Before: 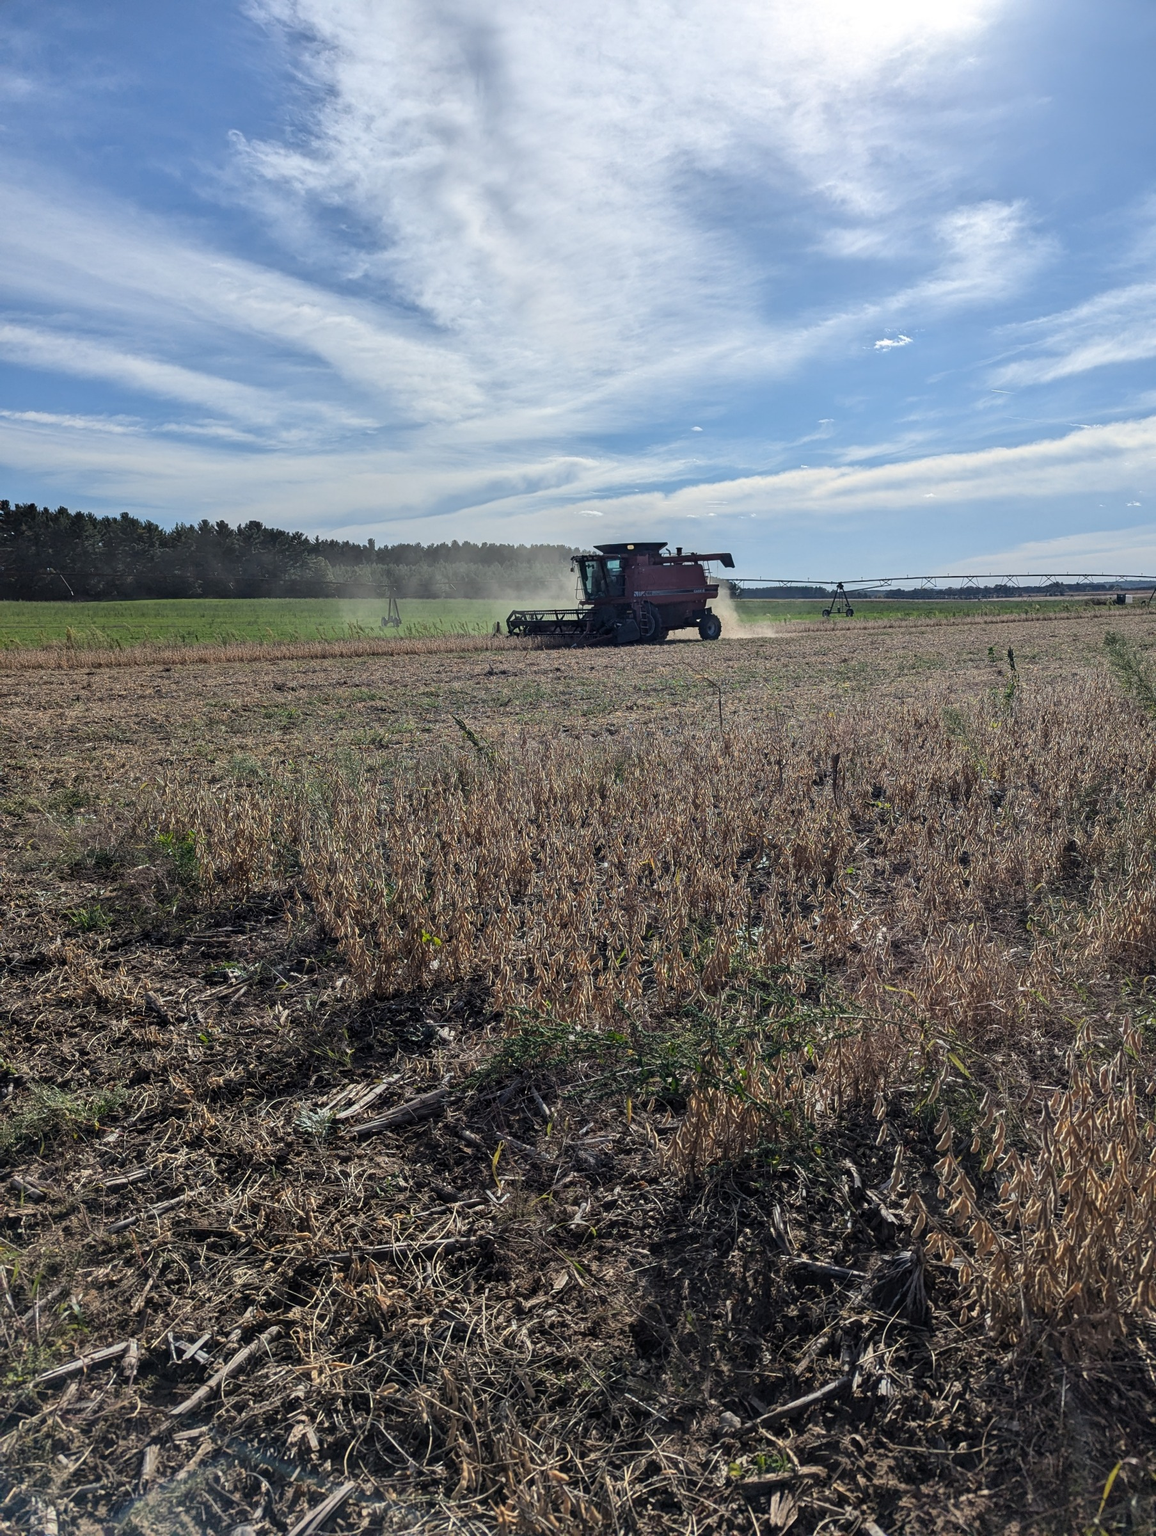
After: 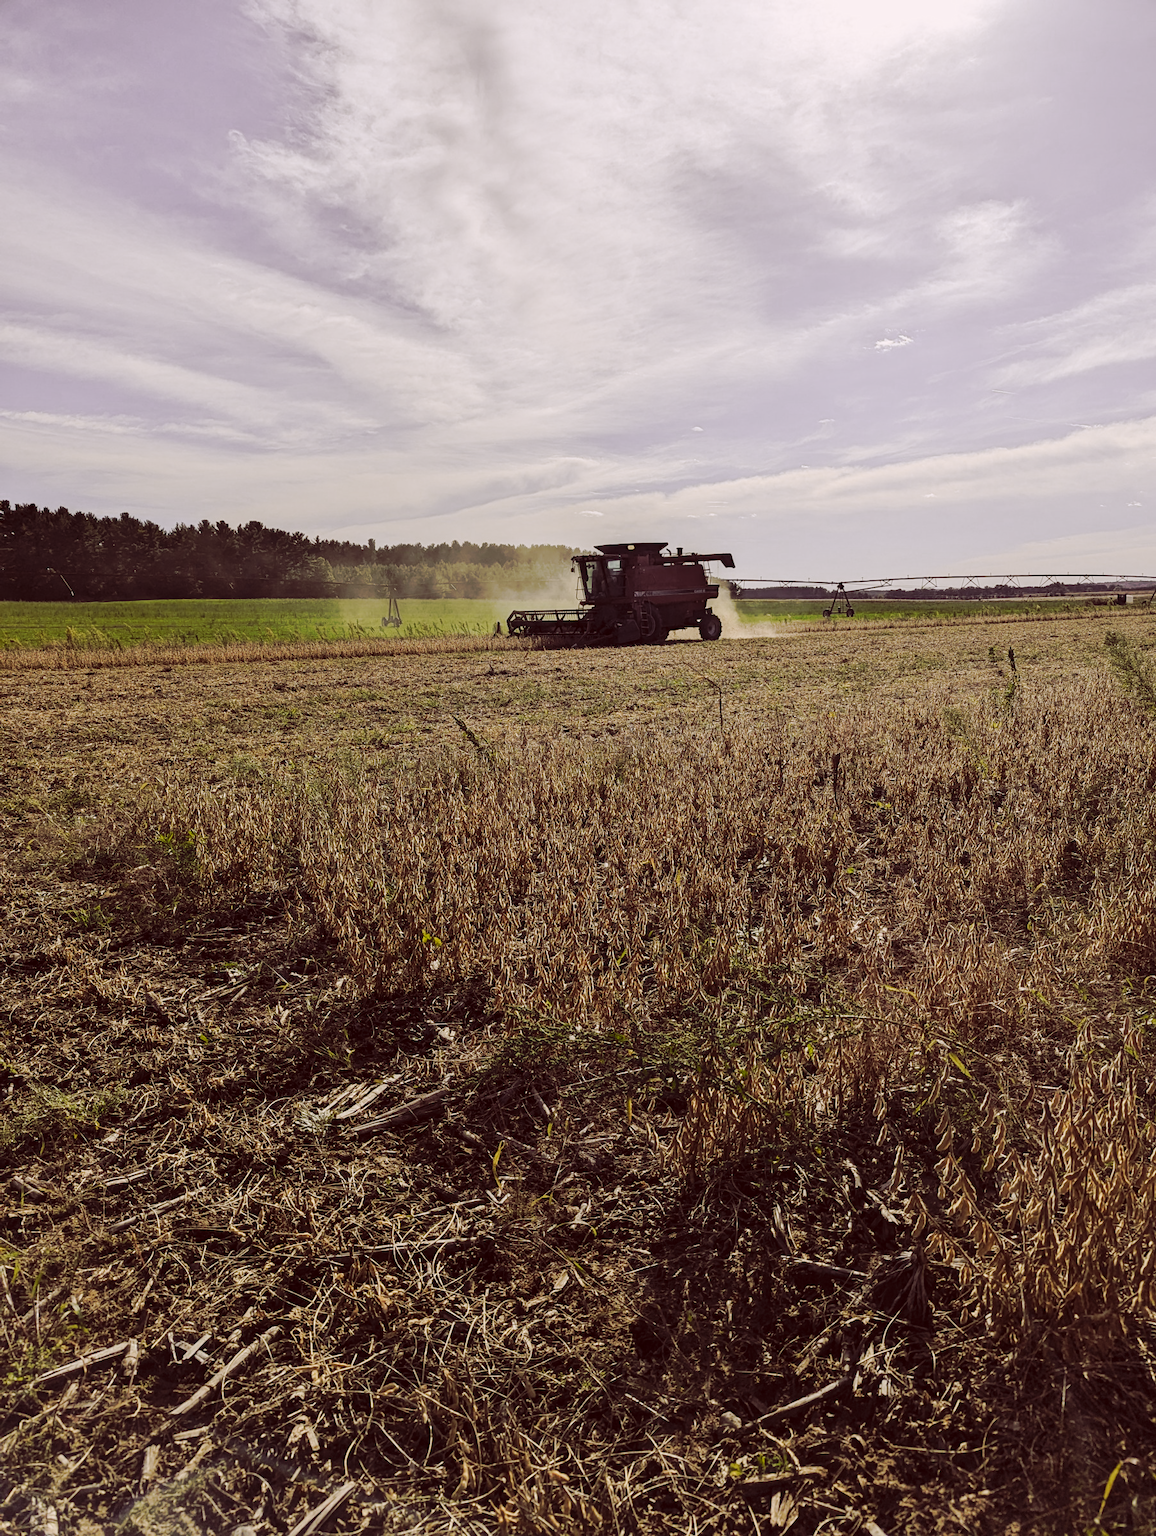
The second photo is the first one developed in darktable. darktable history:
tone curve: curves: ch0 [(0, 0) (0.003, 0.003) (0.011, 0.01) (0.025, 0.023) (0.044, 0.042) (0.069, 0.065) (0.1, 0.094) (0.136, 0.128) (0.177, 0.167) (0.224, 0.211) (0.277, 0.261) (0.335, 0.315) (0.399, 0.375) (0.468, 0.44) (0.543, 0.56) (0.623, 0.637) (0.709, 0.72) (0.801, 0.808) (0.898, 0.901) (1, 1)], preserve colors none
color look up table: target L [92.94, 92.55, 88.13, 85.84, 73.16, 67.73, 65.51, 67.73, 55.67, 42.6, 41.95, 42.66, 27.65, 10.11, 4.795, 200, 84.16, 82.79, 72.41, 68.95, 67.46, 62.79, 49.94, 49.54, 48.34, 45.39, 15.95, 16.07, 12.61, 91.81, 83.36, 69.15, 59.34, 64.62, 50, 75.81, 59.55, 61.95, 42.73, 31.48, 30.13, 38.99, 20.74, 5.055, 4.322, 87.63, 82.01, 67.23, 24.64], target a [2.386, -1.241, -20.98, -27.41, -7.475, -30.24, -43.12, -8.313, -7.606, -30.46, -35.43, 1.063, -11.61, 2.823, 11.64, 0, 9.162, 5.362, 23.47, 29.34, 7.689, 48.77, 74.29, 47.77, 22.74, 60.24, 19.55, 15.84, 30.75, 7.136, 14.2, 39.68, 29.17, 11.17, 65.18, 21.3, 21.76, 15.32, 5.977, 46.76, 33.36, 43.66, 44.21, 18.75, 17.4, -7.18, 5.63, 1.555, 8.523], target b [4.063, 35.8, 70.69, 19.05, 73.6, 47.28, 64.72, 16.89, 58.95, 37.93, 45.72, 45.53, 17.09, 13.44, 3.332, 0, 26.13, 51.86, 55.69, 24.31, 13.68, 9.334, 55.37, 58.77, 31.09, 21.43, 11.8, 22.31, 17.4, -2.196, -11.62, -21.48, -1.071, -4.419, -10.86, -24.15, -14.76, -18.59, 14.61, 4.777, -9.628, -45.29, -39.03, 3.036, -2.553, -1.416, -12.78, -6.875, -2.146], num patches 49
